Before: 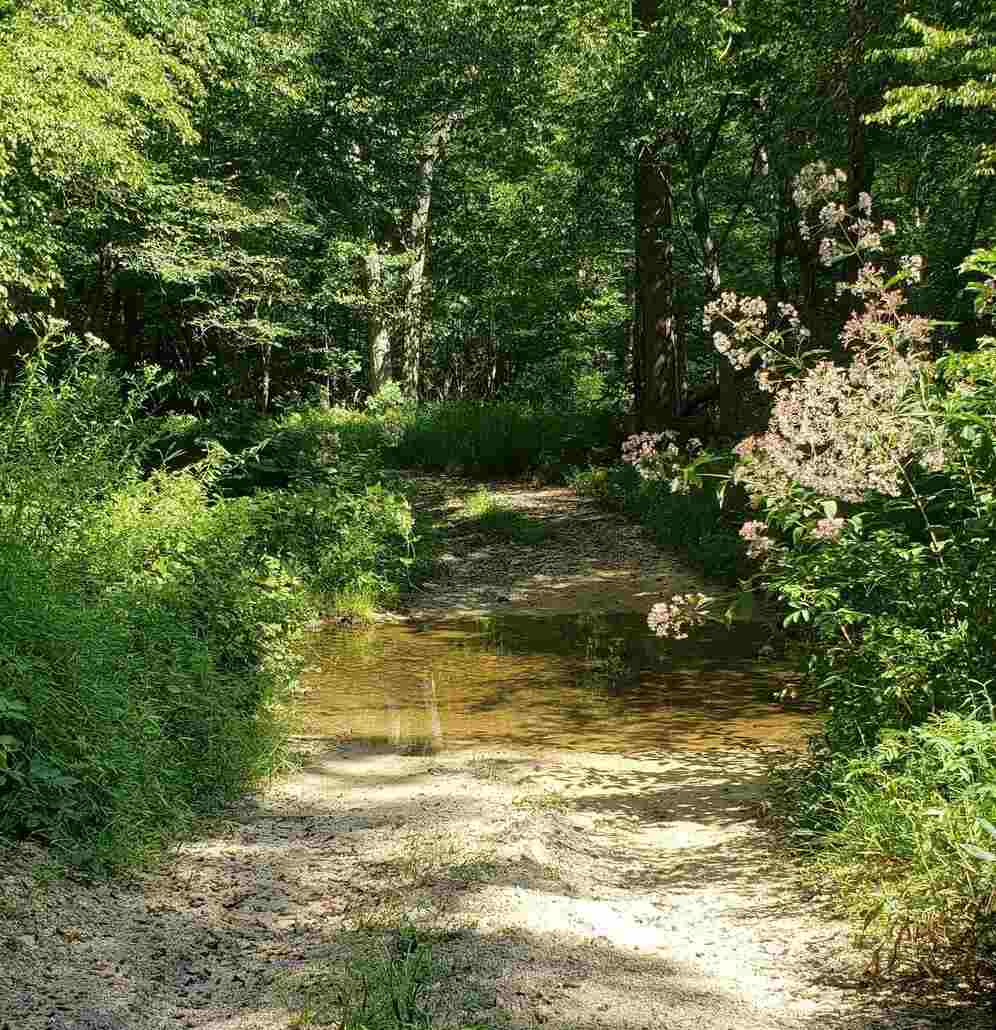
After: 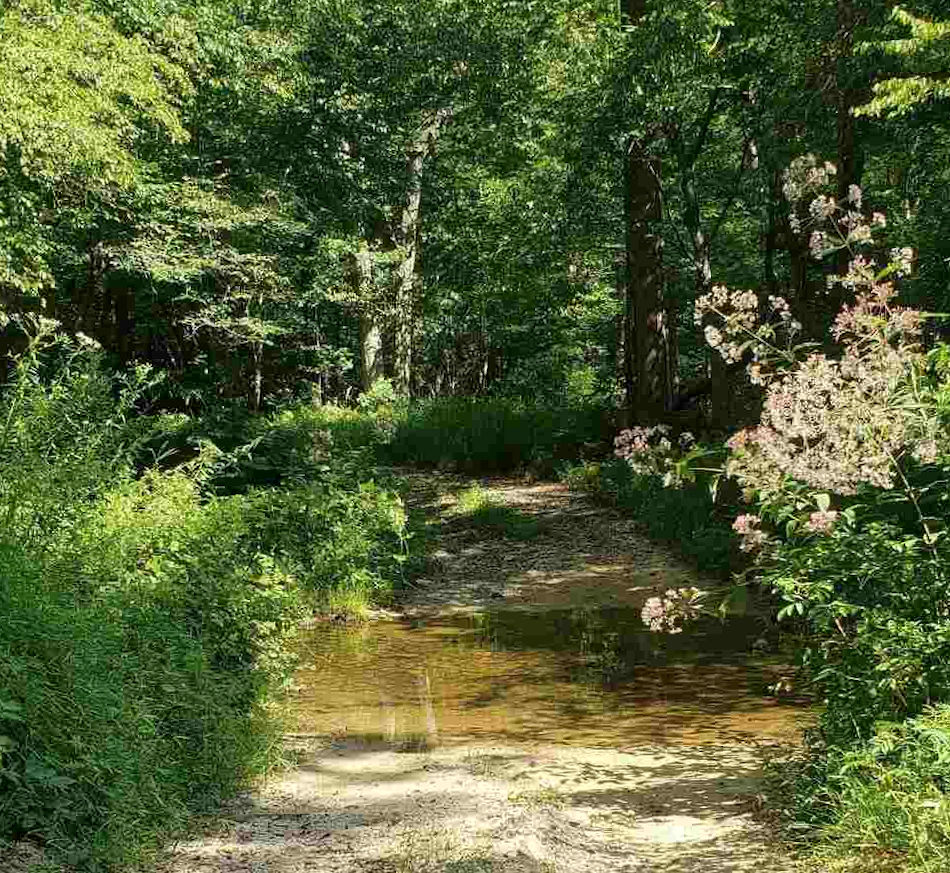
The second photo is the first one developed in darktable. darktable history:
crop and rotate: angle 0.532°, left 0.236%, right 3.419%, bottom 14.365%
